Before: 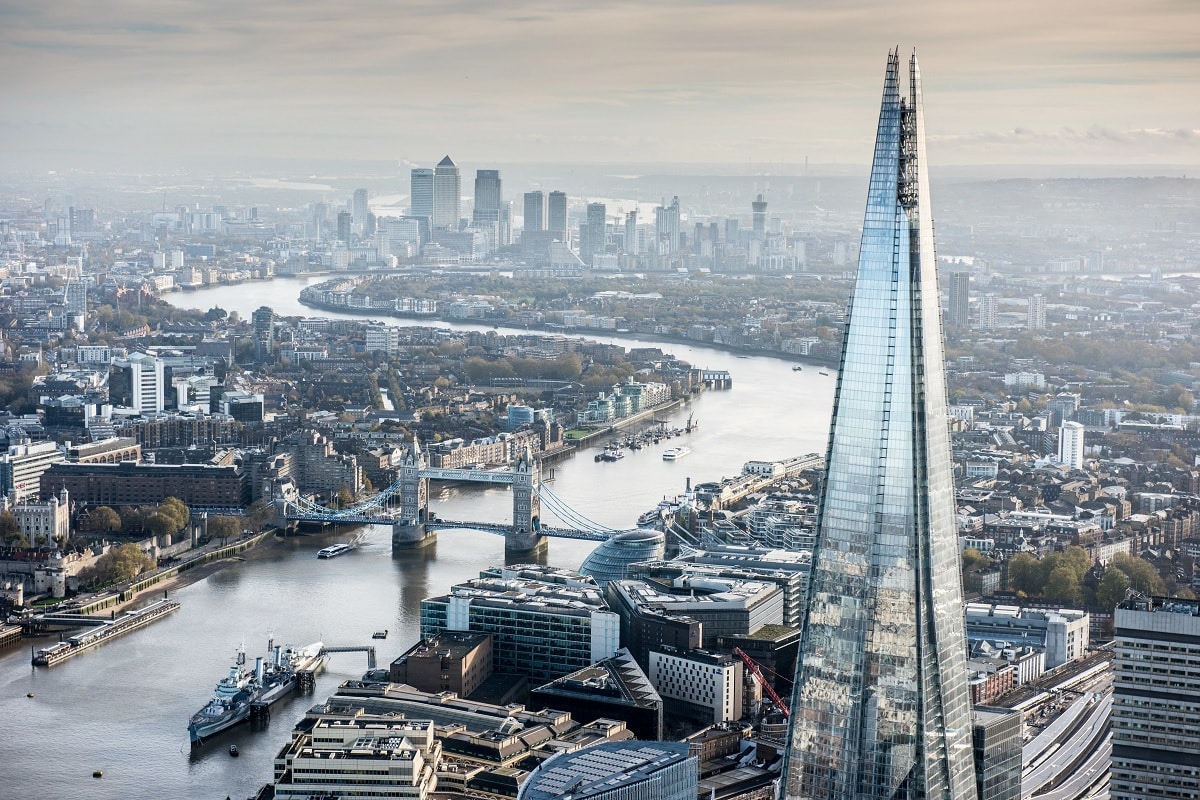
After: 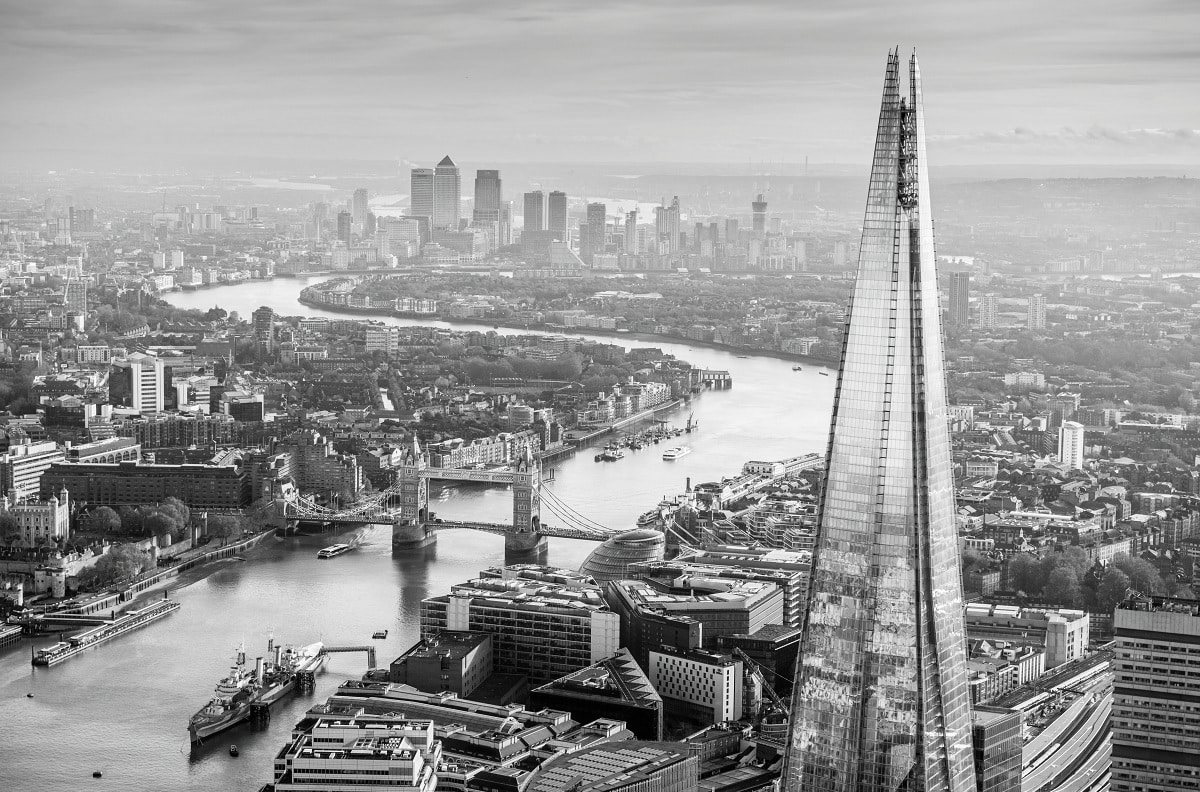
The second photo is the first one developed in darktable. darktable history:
crop: bottom 0.053%
velvia: on, module defaults
contrast brightness saturation: saturation -0.991
